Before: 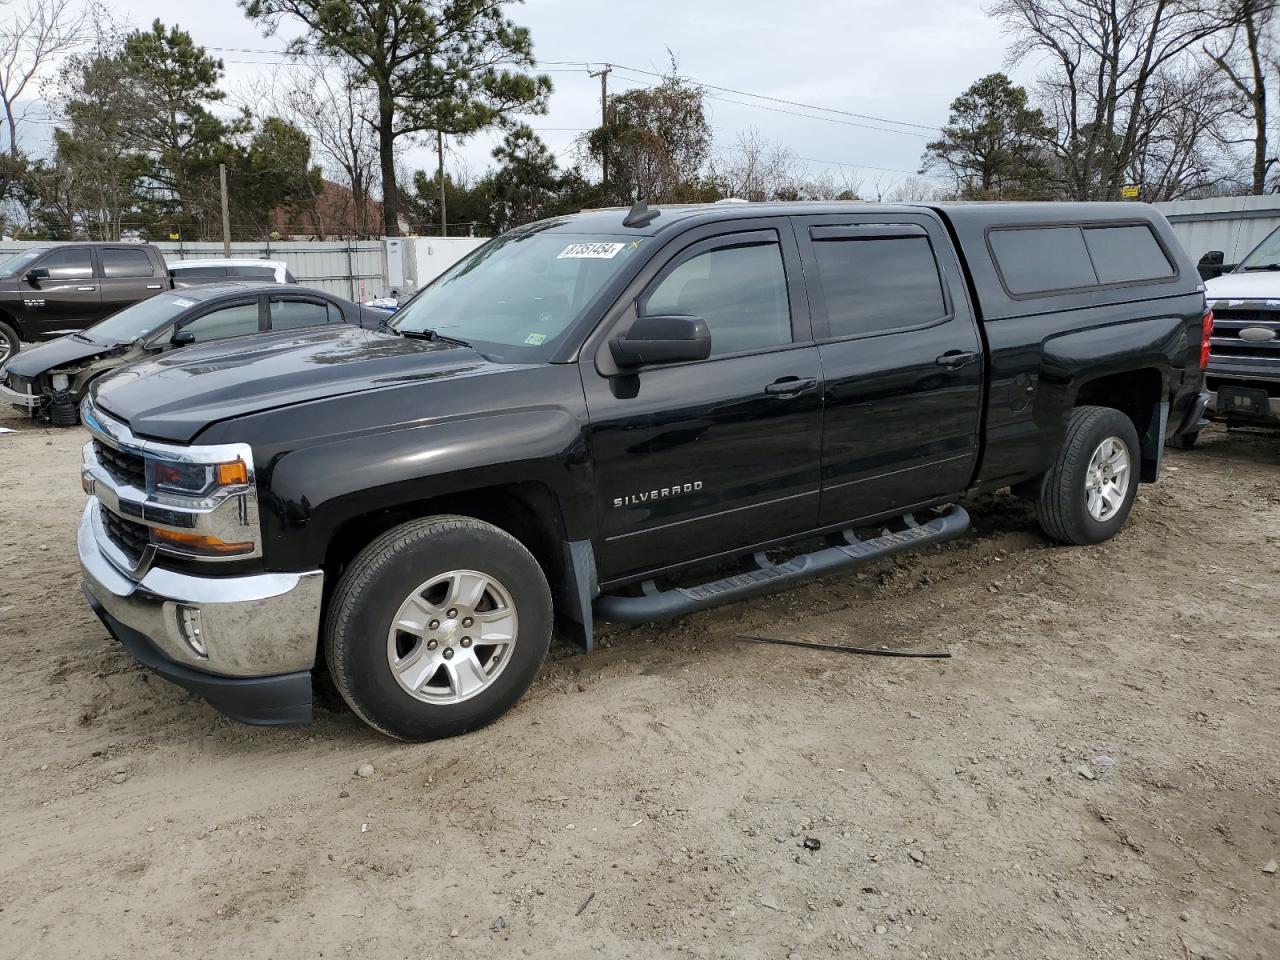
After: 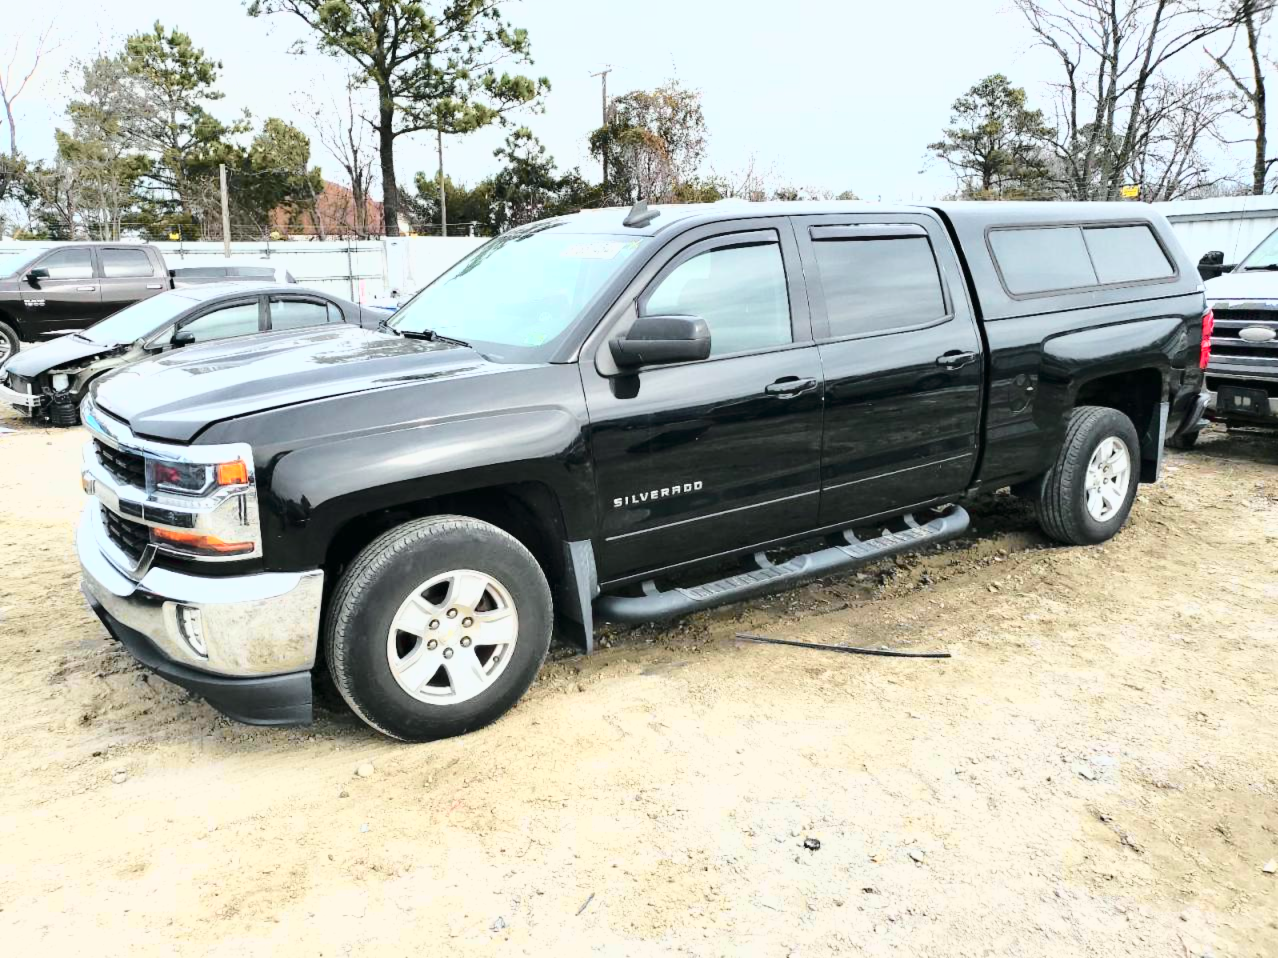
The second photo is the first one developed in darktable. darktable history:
contrast brightness saturation: contrast 0.24, brightness 0.09
crop: top 0.05%, bottom 0.098%
tone curve: curves: ch0 [(0, 0.003) (0.211, 0.174) (0.482, 0.519) (0.843, 0.821) (0.992, 0.971)]; ch1 [(0, 0) (0.276, 0.206) (0.393, 0.364) (0.482, 0.477) (0.506, 0.5) (0.523, 0.523) (0.572, 0.592) (0.695, 0.767) (1, 1)]; ch2 [(0, 0) (0.438, 0.456) (0.498, 0.497) (0.536, 0.527) (0.562, 0.584) (0.619, 0.602) (0.698, 0.698) (1, 1)], color space Lab, independent channels, preserve colors none
lowpass: radius 0.5, unbound 0
exposure: black level correction 0, exposure 1.4 EV, compensate highlight preservation false
